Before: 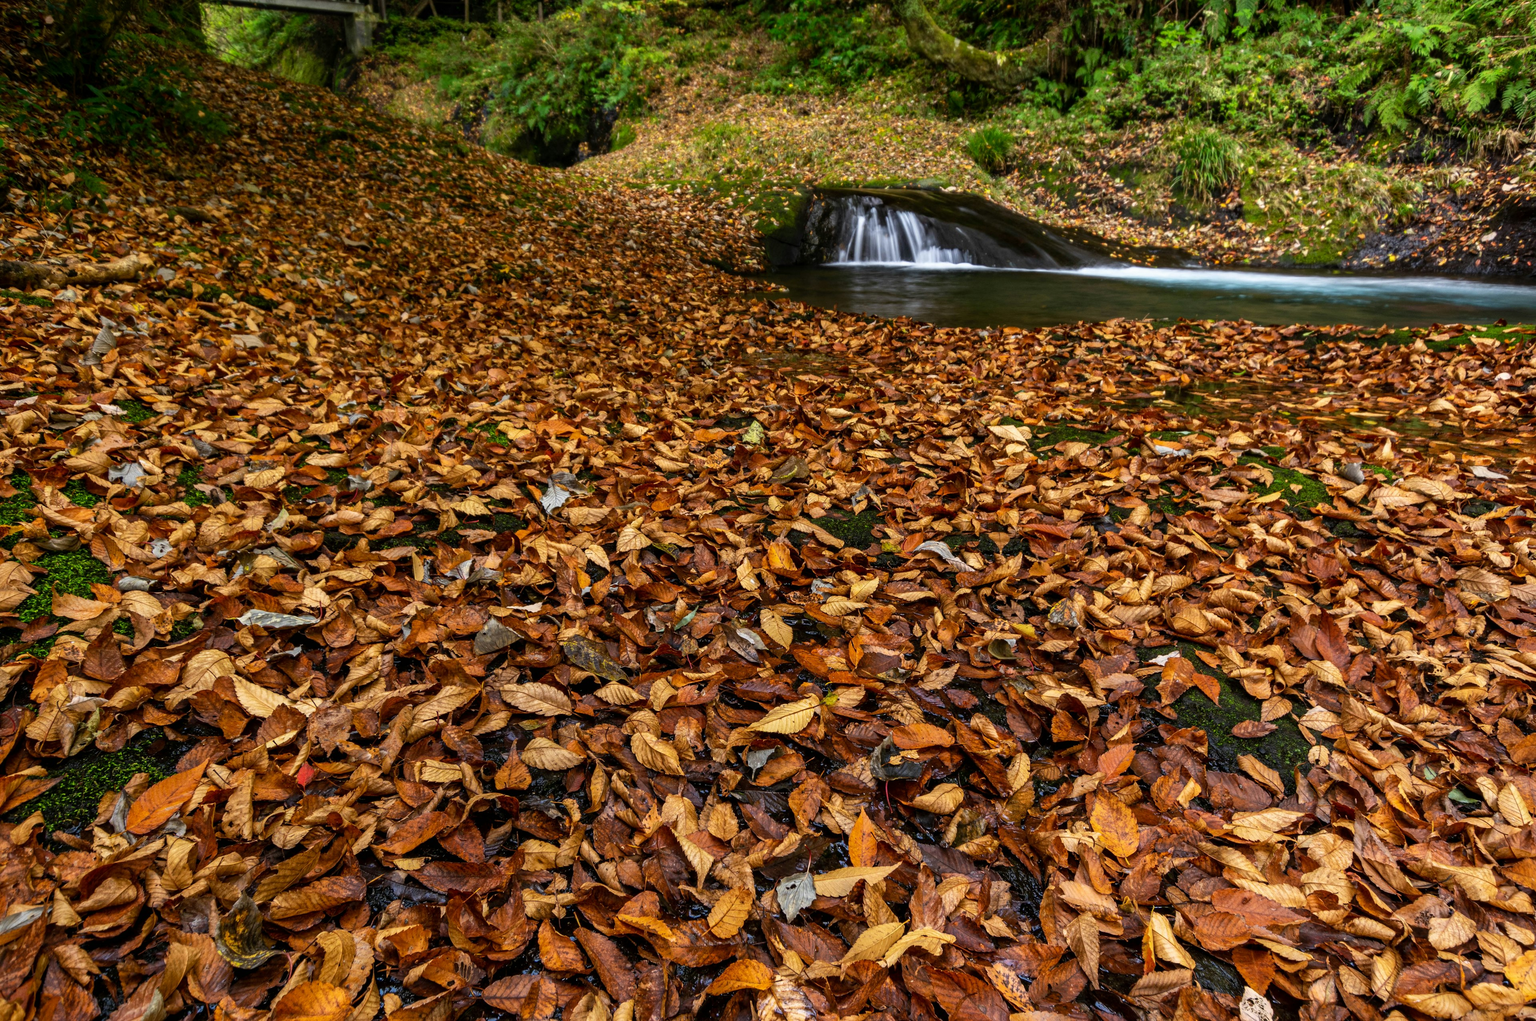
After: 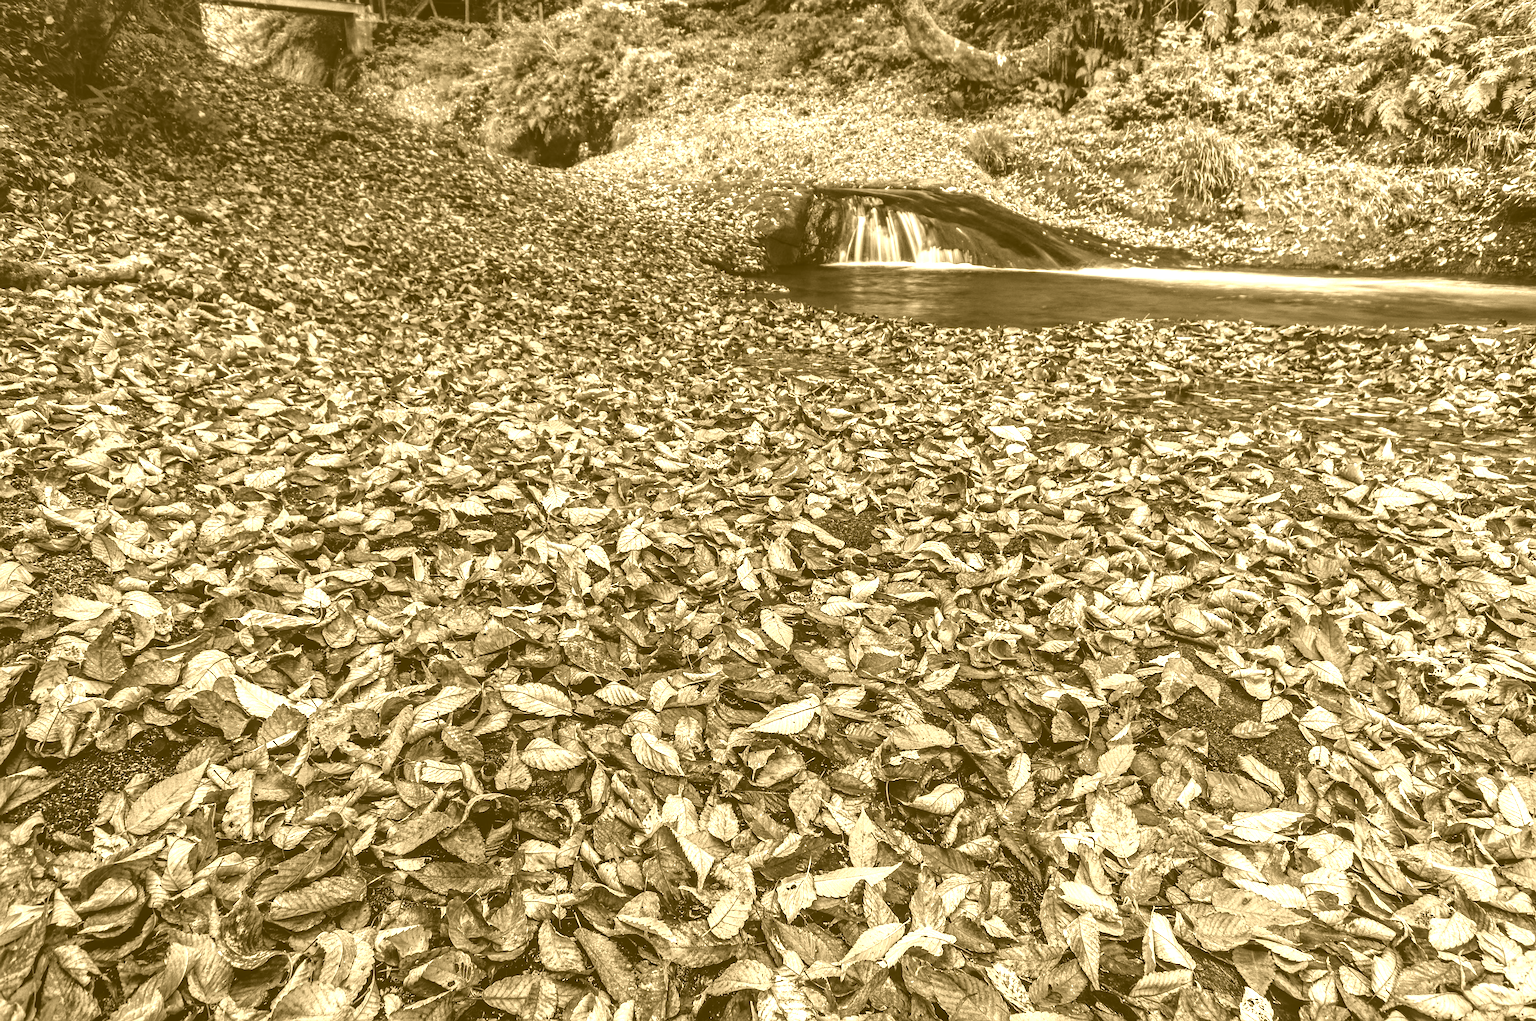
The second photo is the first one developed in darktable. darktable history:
white balance: red 0.967, blue 1.049
local contrast: detail 150%
sharpen: on, module defaults
colorize: hue 36°, source mix 100%
